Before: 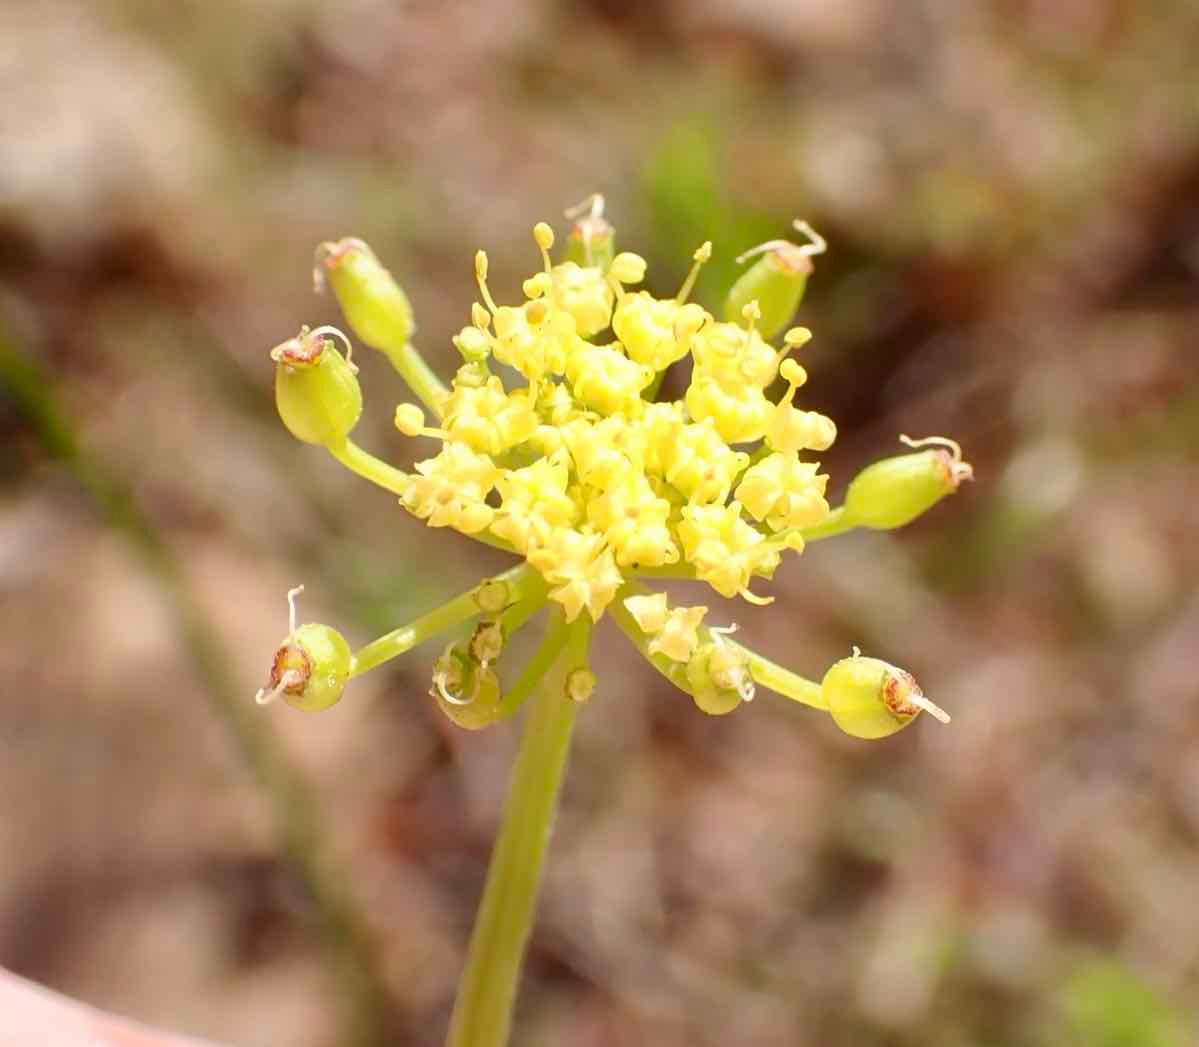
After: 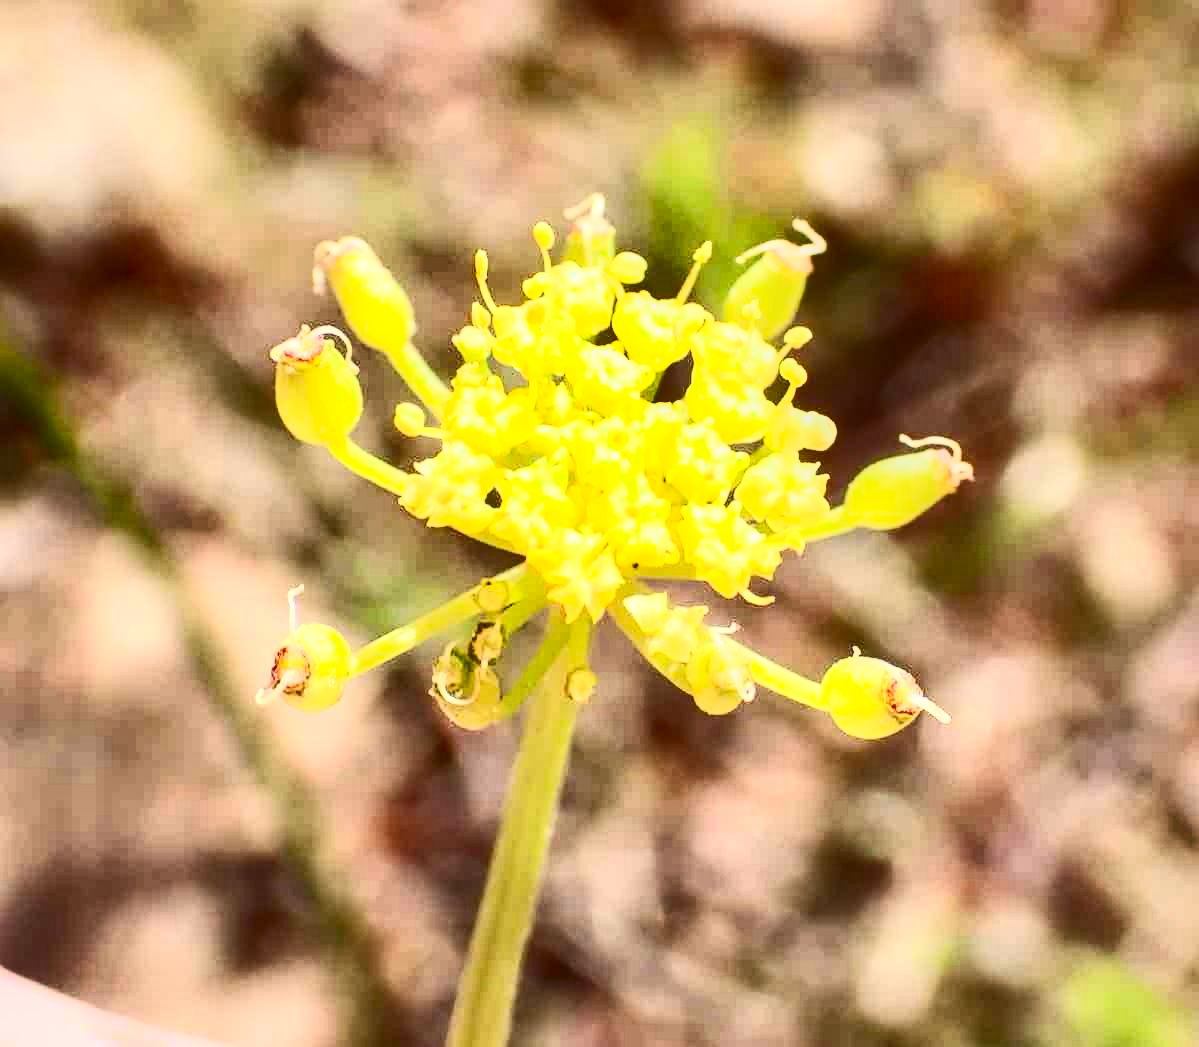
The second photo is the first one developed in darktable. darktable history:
contrast brightness saturation: contrast 0.612, brightness 0.326, saturation 0.148
shadows and highlights: shadows 43.76, white point adjustment -1.62, soften with gaussian
local contrast: on, module defaults
